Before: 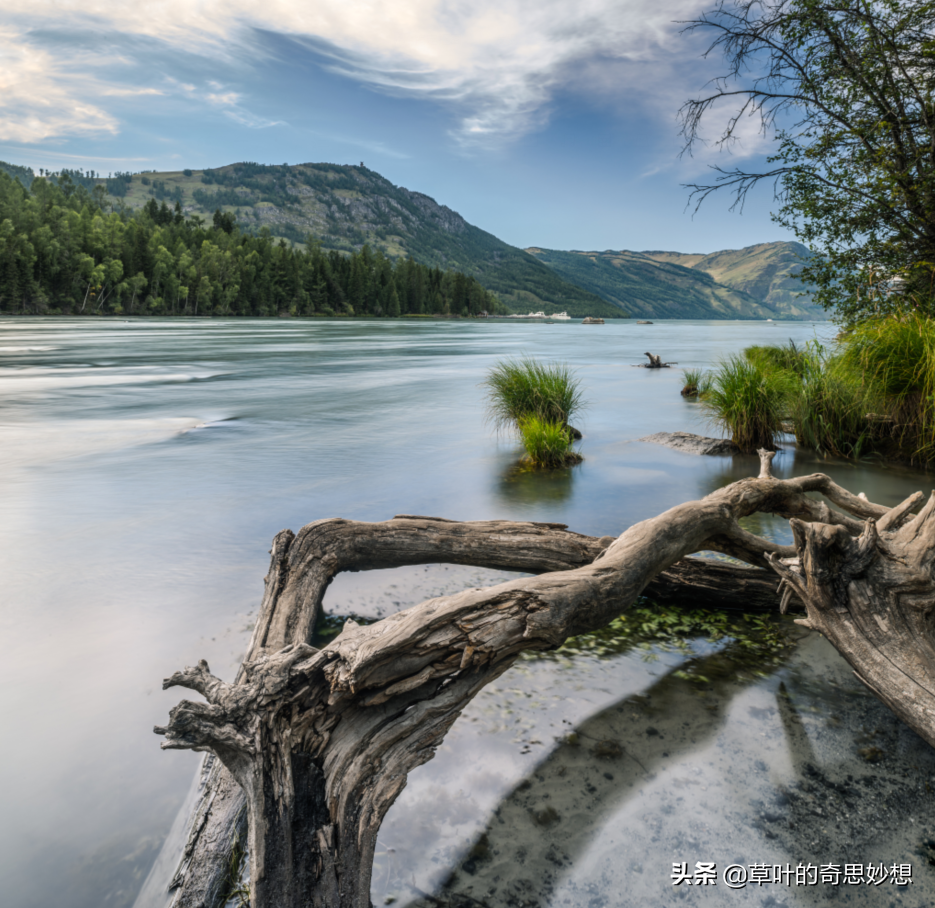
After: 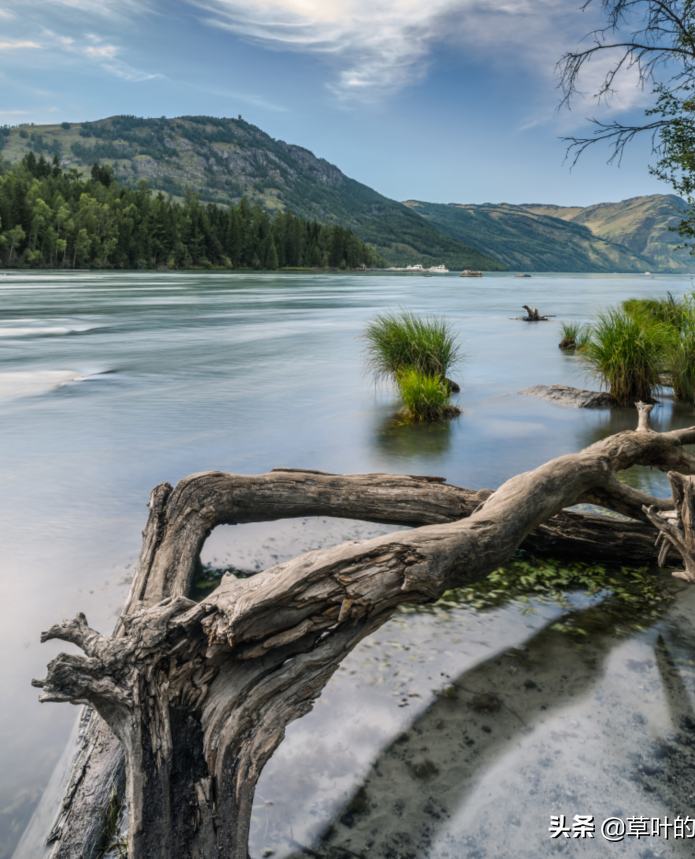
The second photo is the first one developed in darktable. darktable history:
crop and rotate: left 13.074%, top 5.356%, right 12.565%
